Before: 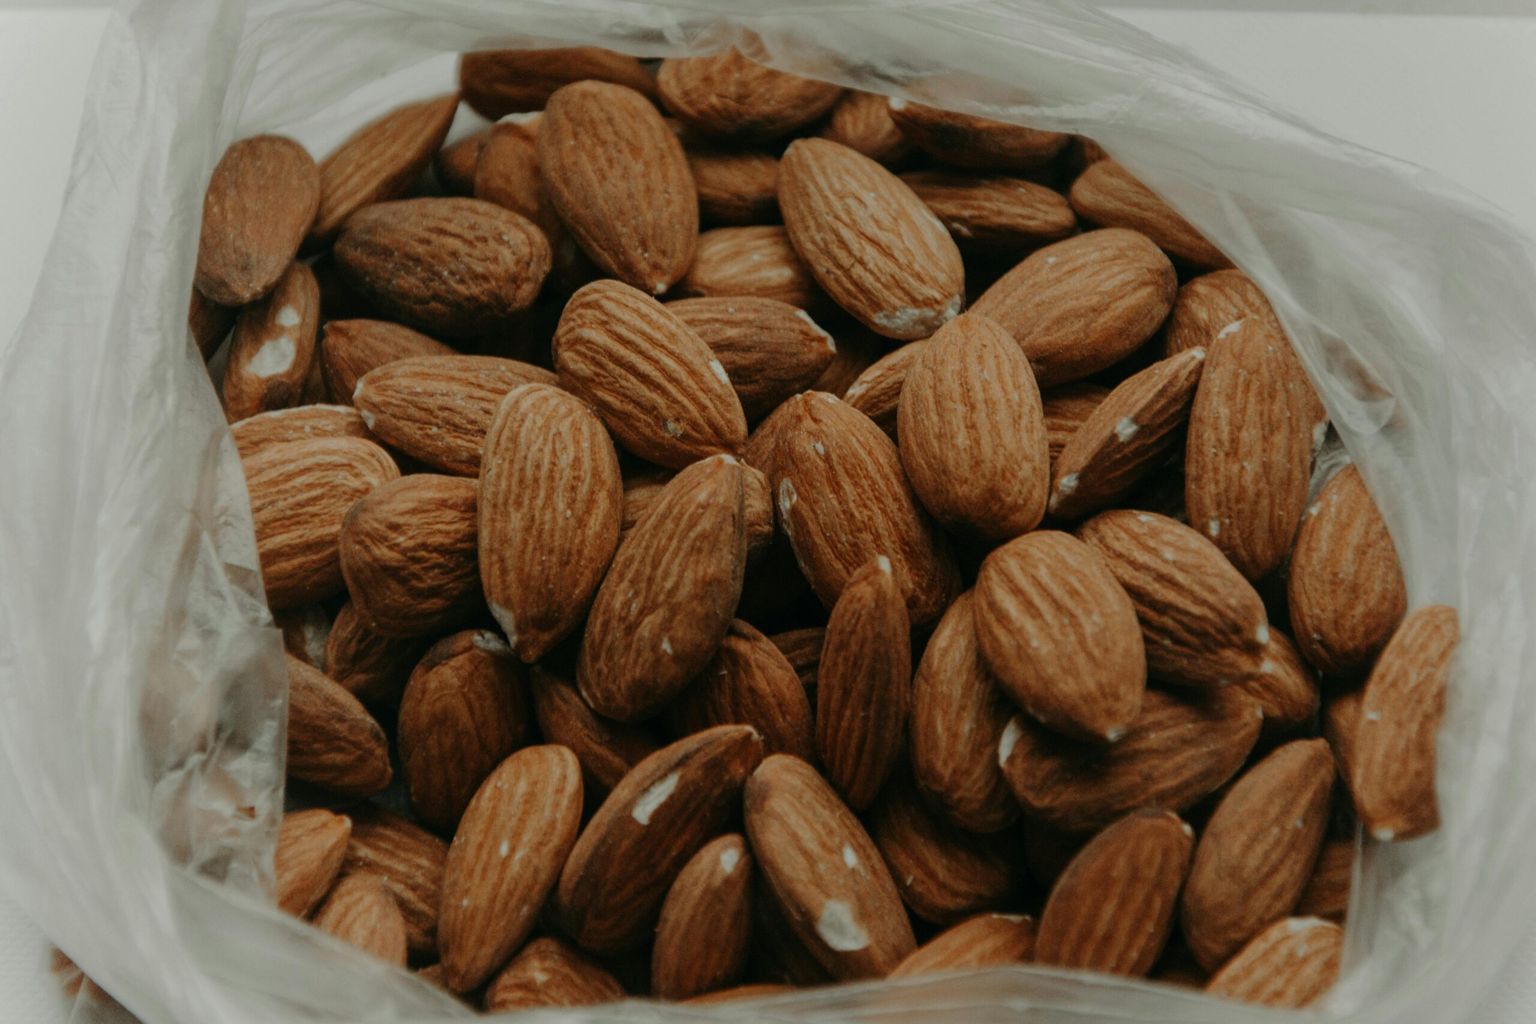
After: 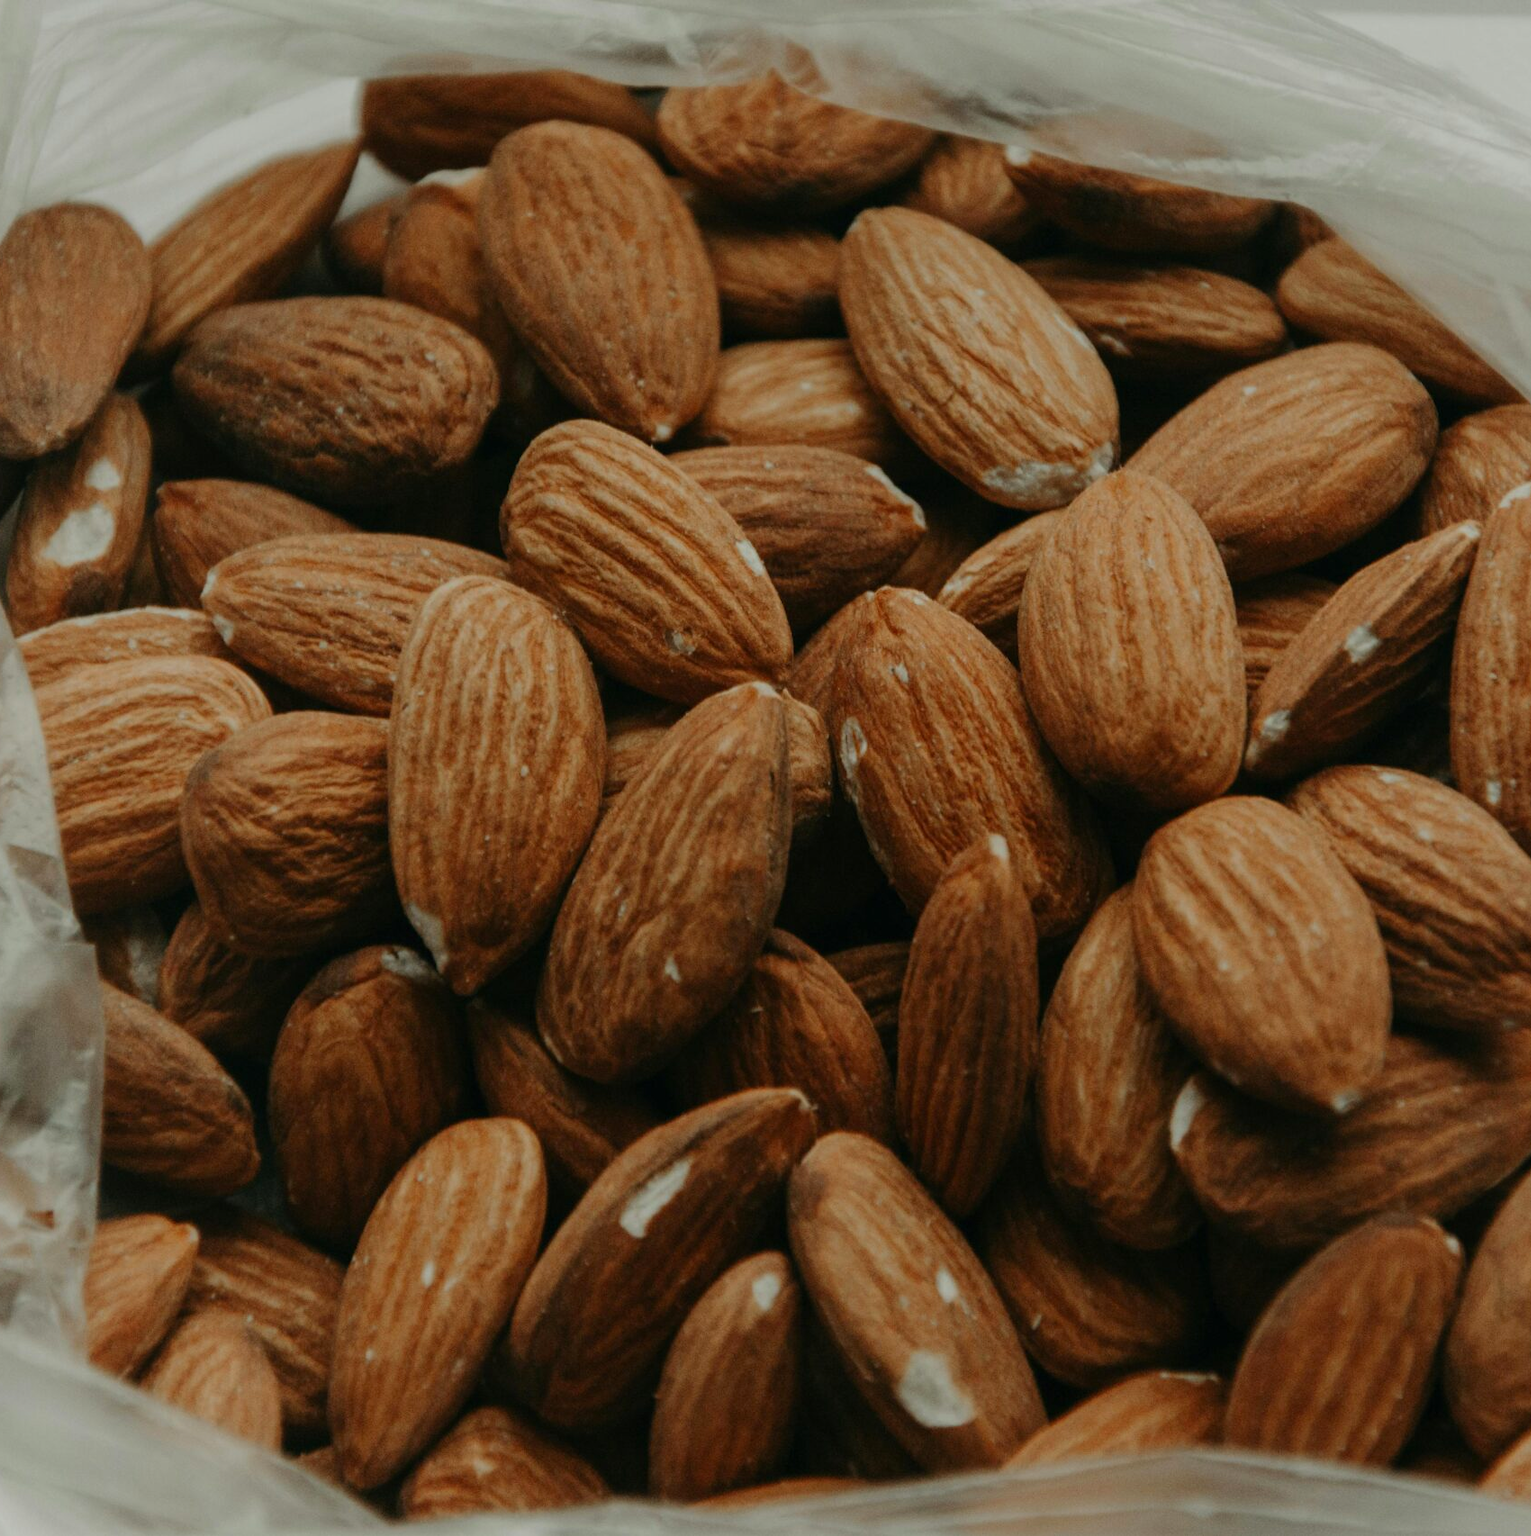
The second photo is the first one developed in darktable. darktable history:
exposure: compensate highlight preservation false
crop and rotate: left 14.29%, right 19.261%
contrast brightness saturation: contrast 0.099, brightness 0.038, saturation 0.088
